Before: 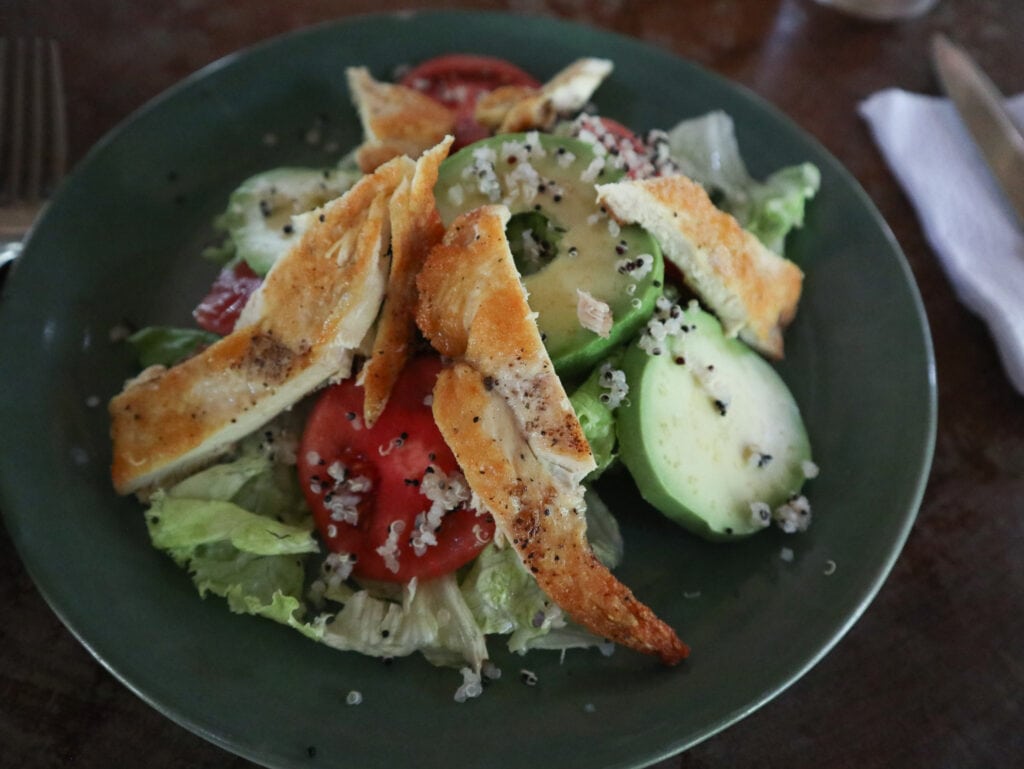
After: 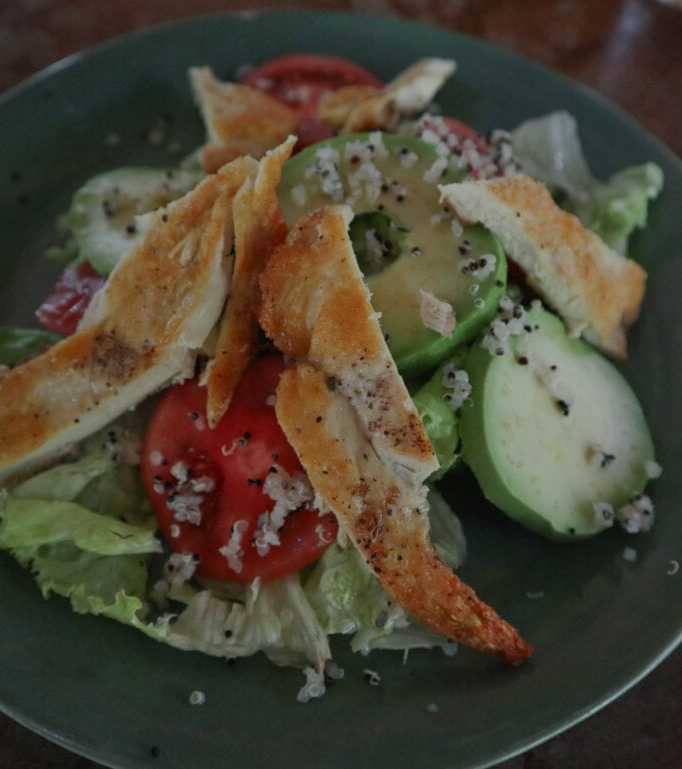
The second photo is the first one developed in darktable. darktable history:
tone equalizer: -8 EV -0.012 EV, -7 EV 0.03 EV, -6 EV -0.005 EV, -5 EV 0.007 EV, -4 EV -0.044 EV, -3 EV -0.241 EV, -2 EV -0.654 EV, -1 EV -0.964 EV, +0 EV -0.957 EV
crop and rotate: left 15.333%, right 18.039%
